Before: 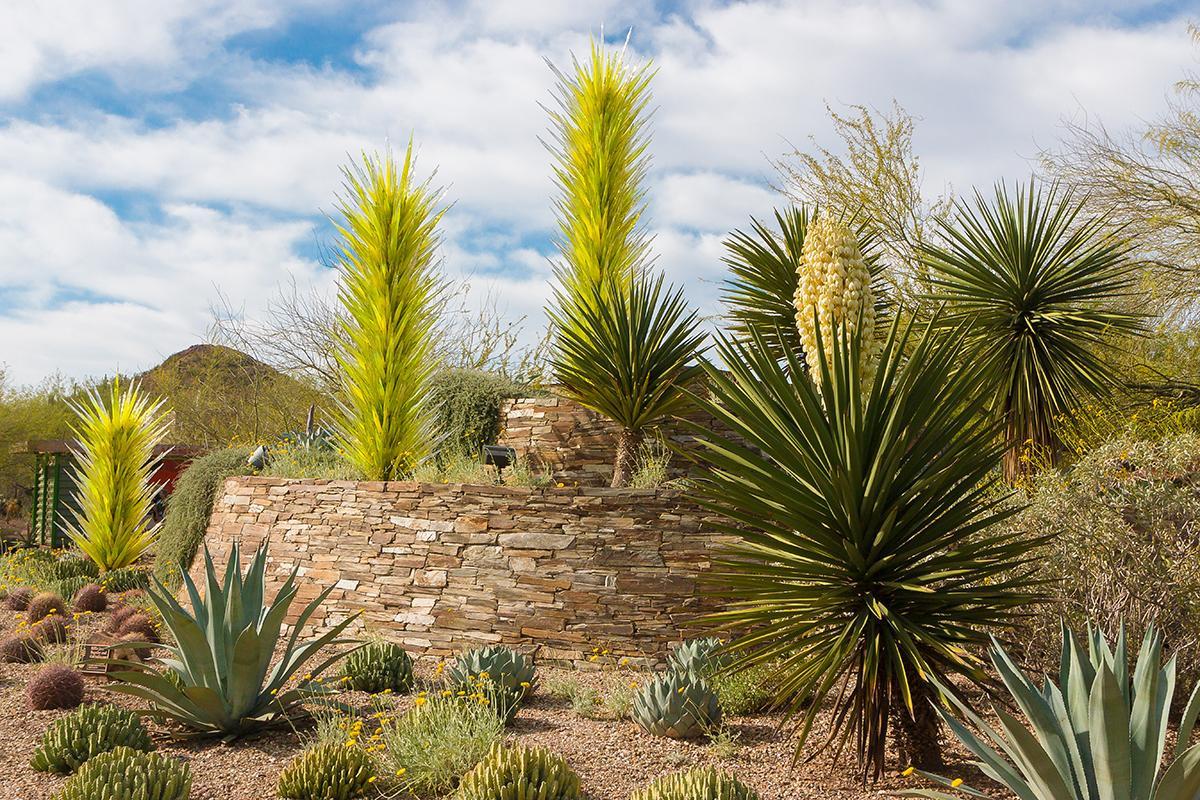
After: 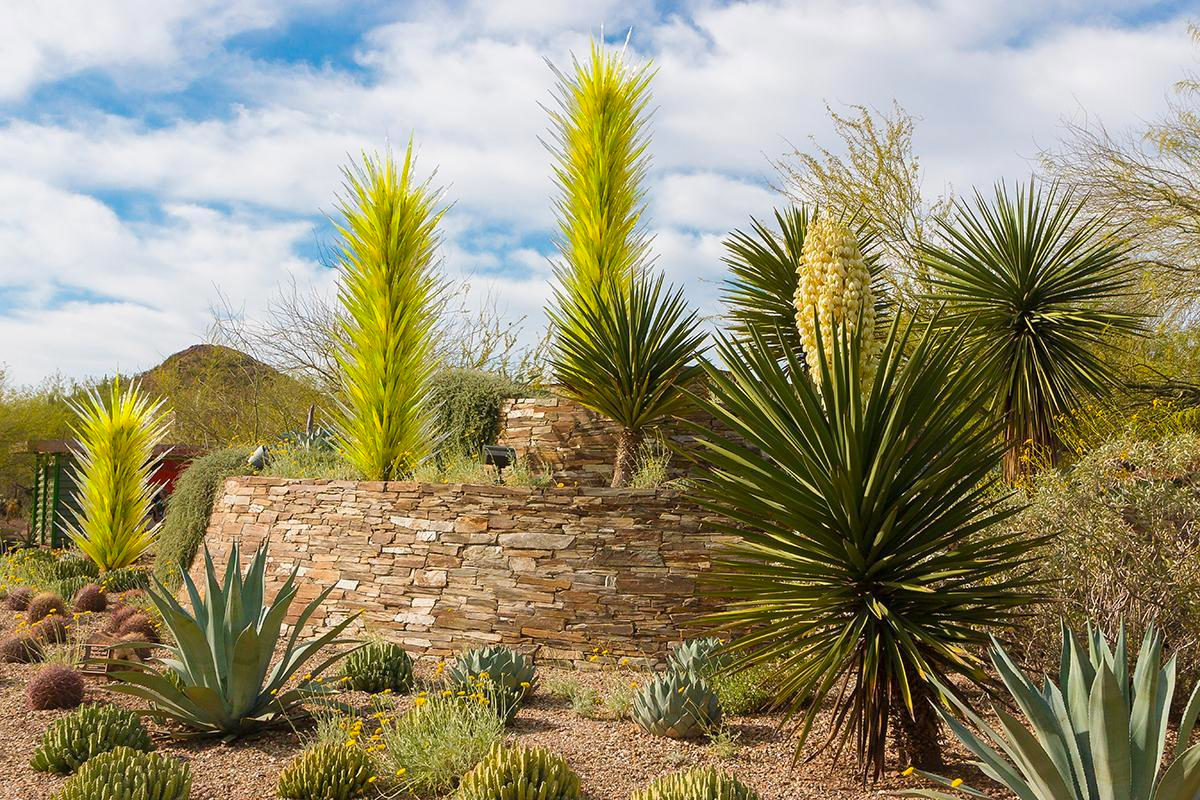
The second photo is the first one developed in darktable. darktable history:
contrast brightness saturation: saturation 0.12
